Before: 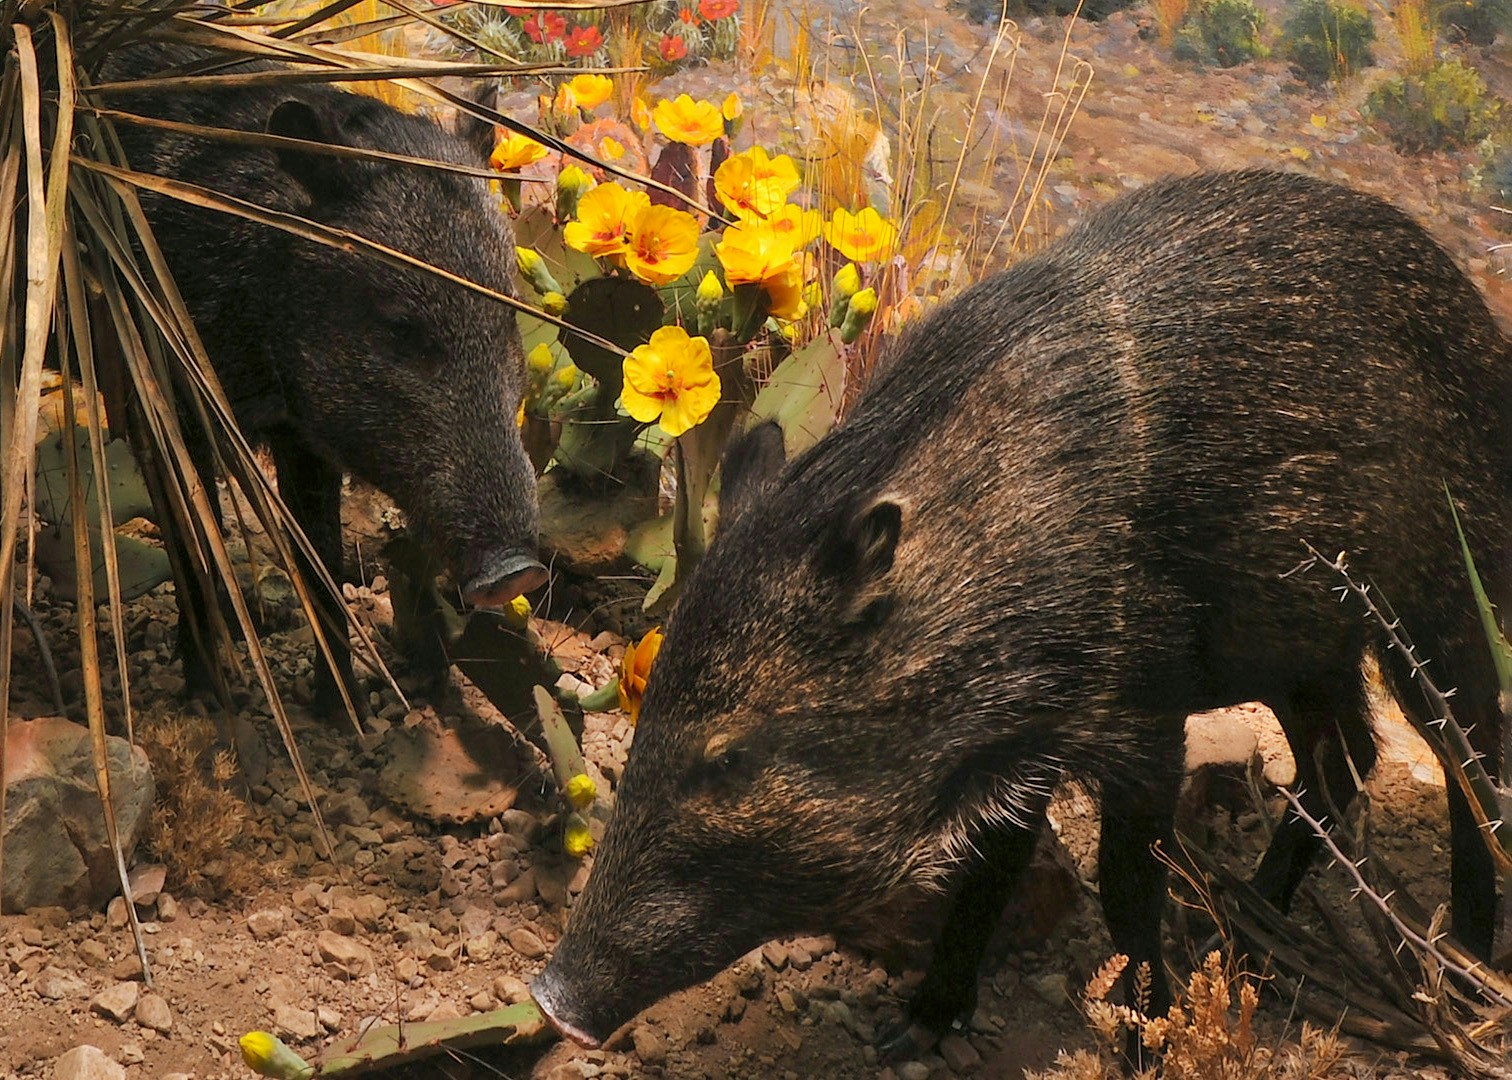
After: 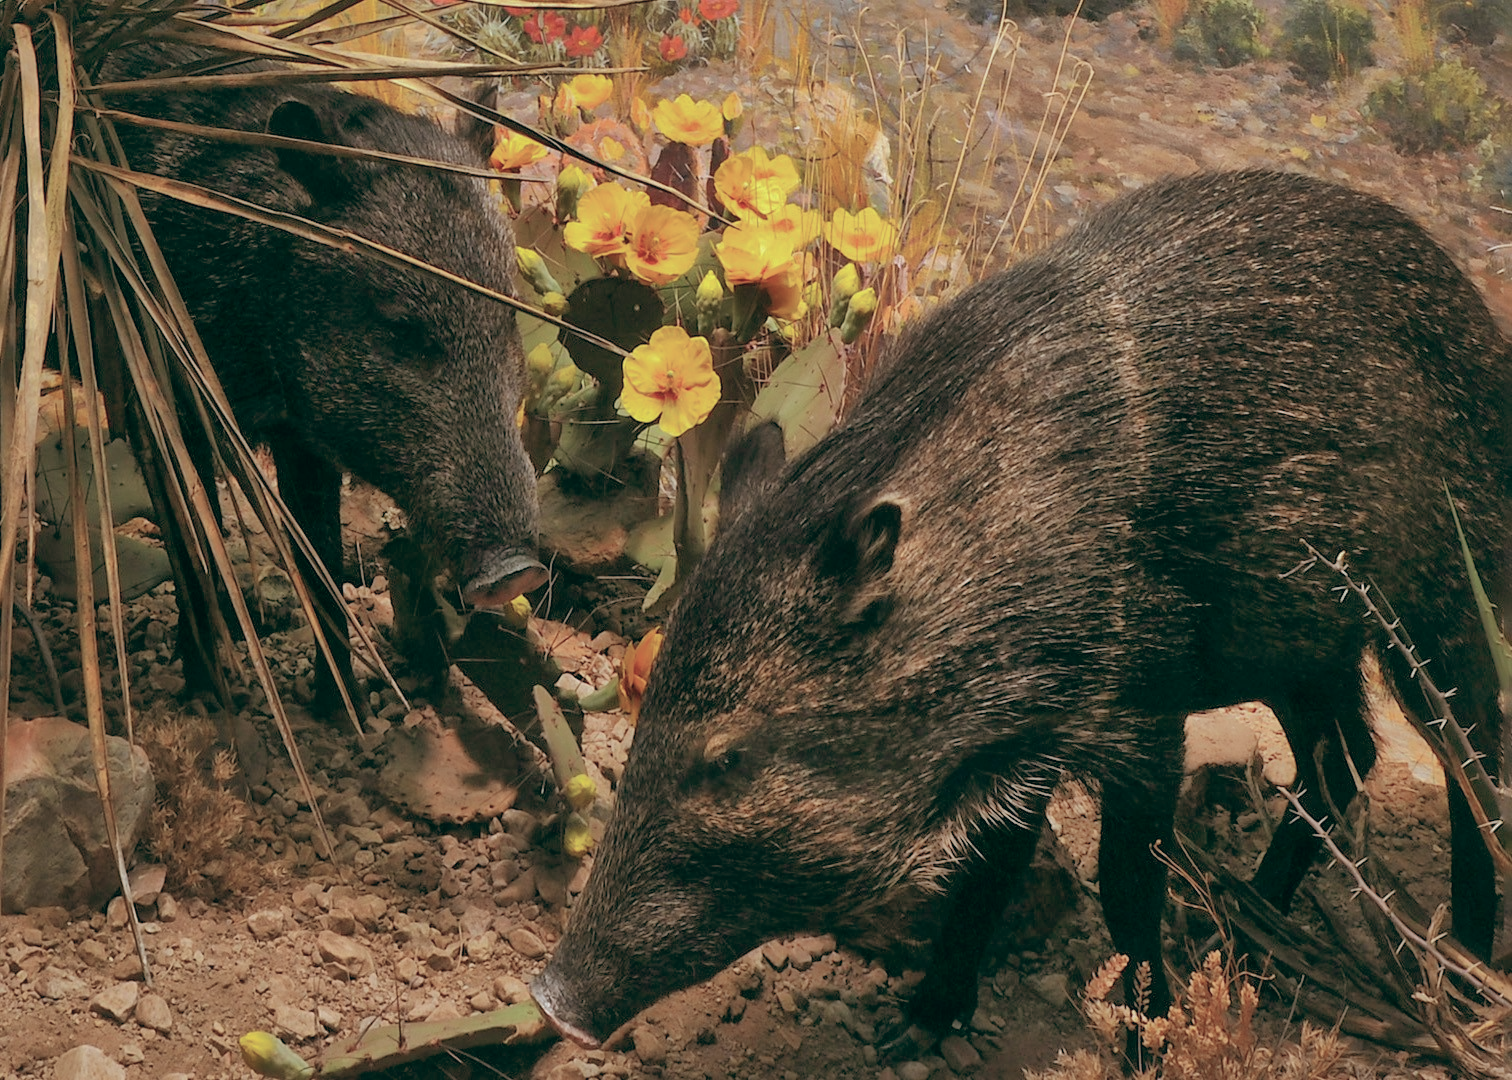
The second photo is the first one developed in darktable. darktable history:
color balance: lift [1, 0.994, 1.002, 1.006], gamma [0.957, 1.081, 1.016, 0.919], gain [0.97, 0.972, 1.01, 1.028], input saturation 91.06%, output saturation 79.8%
shadows and highlights: highlights -60
bloom: size 9%, threshold 100%, strength 7%
